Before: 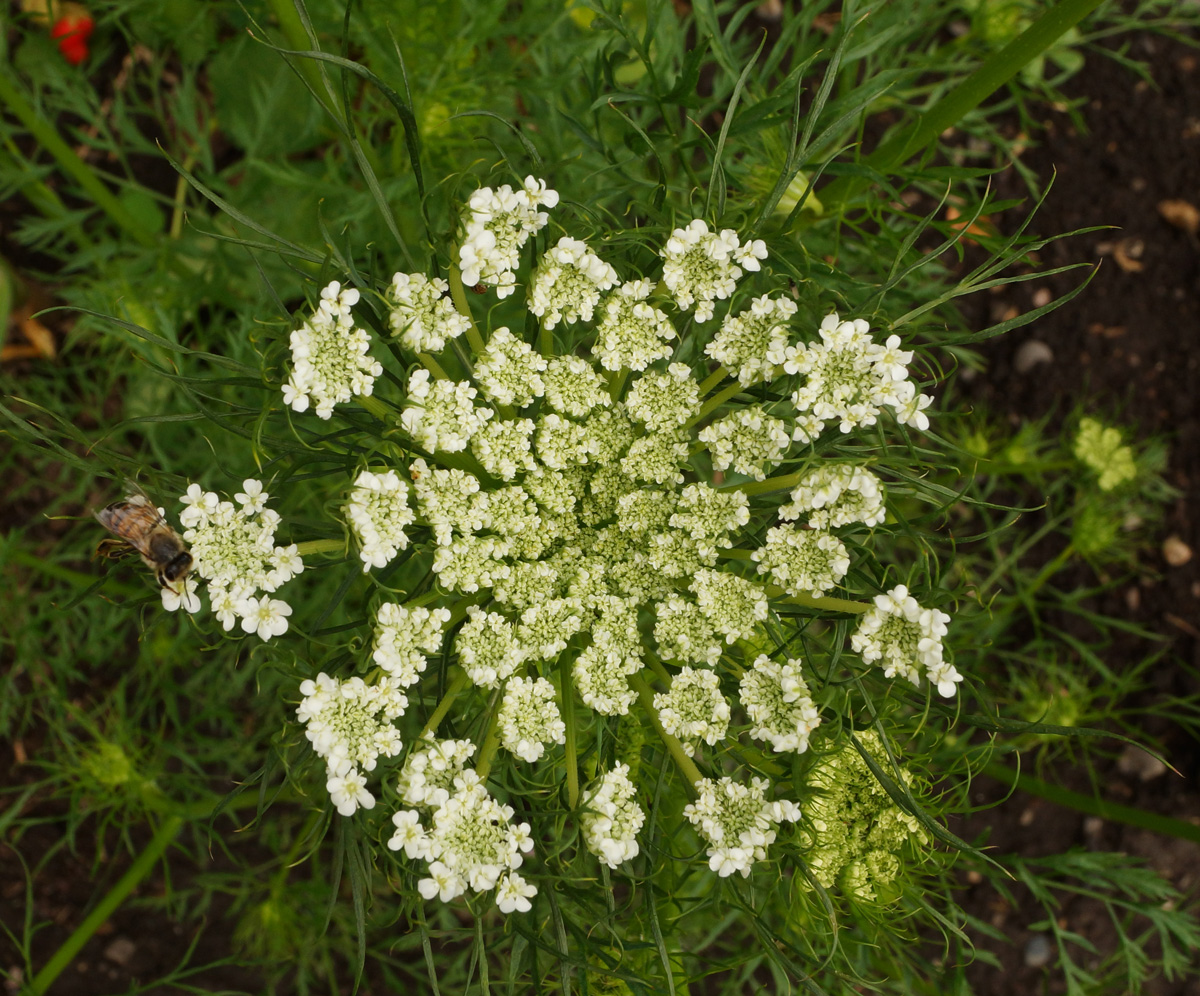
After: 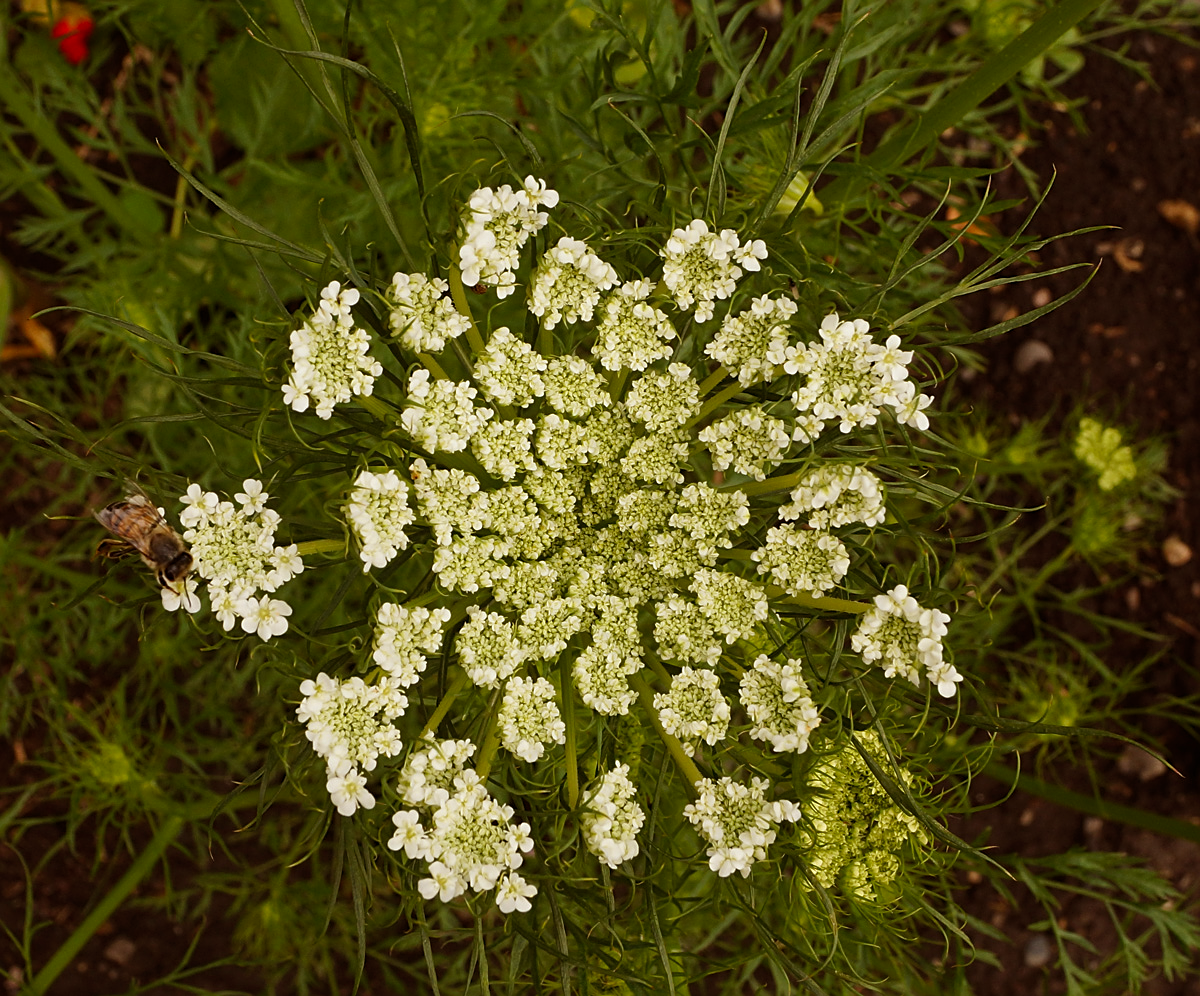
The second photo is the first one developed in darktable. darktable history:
rgb levels: mode RGB, independent channels, levels [[0, 0.5, 1], [0, 0.521, 1], [0, 0.536, 1]]
sharpen: on, module defaults
